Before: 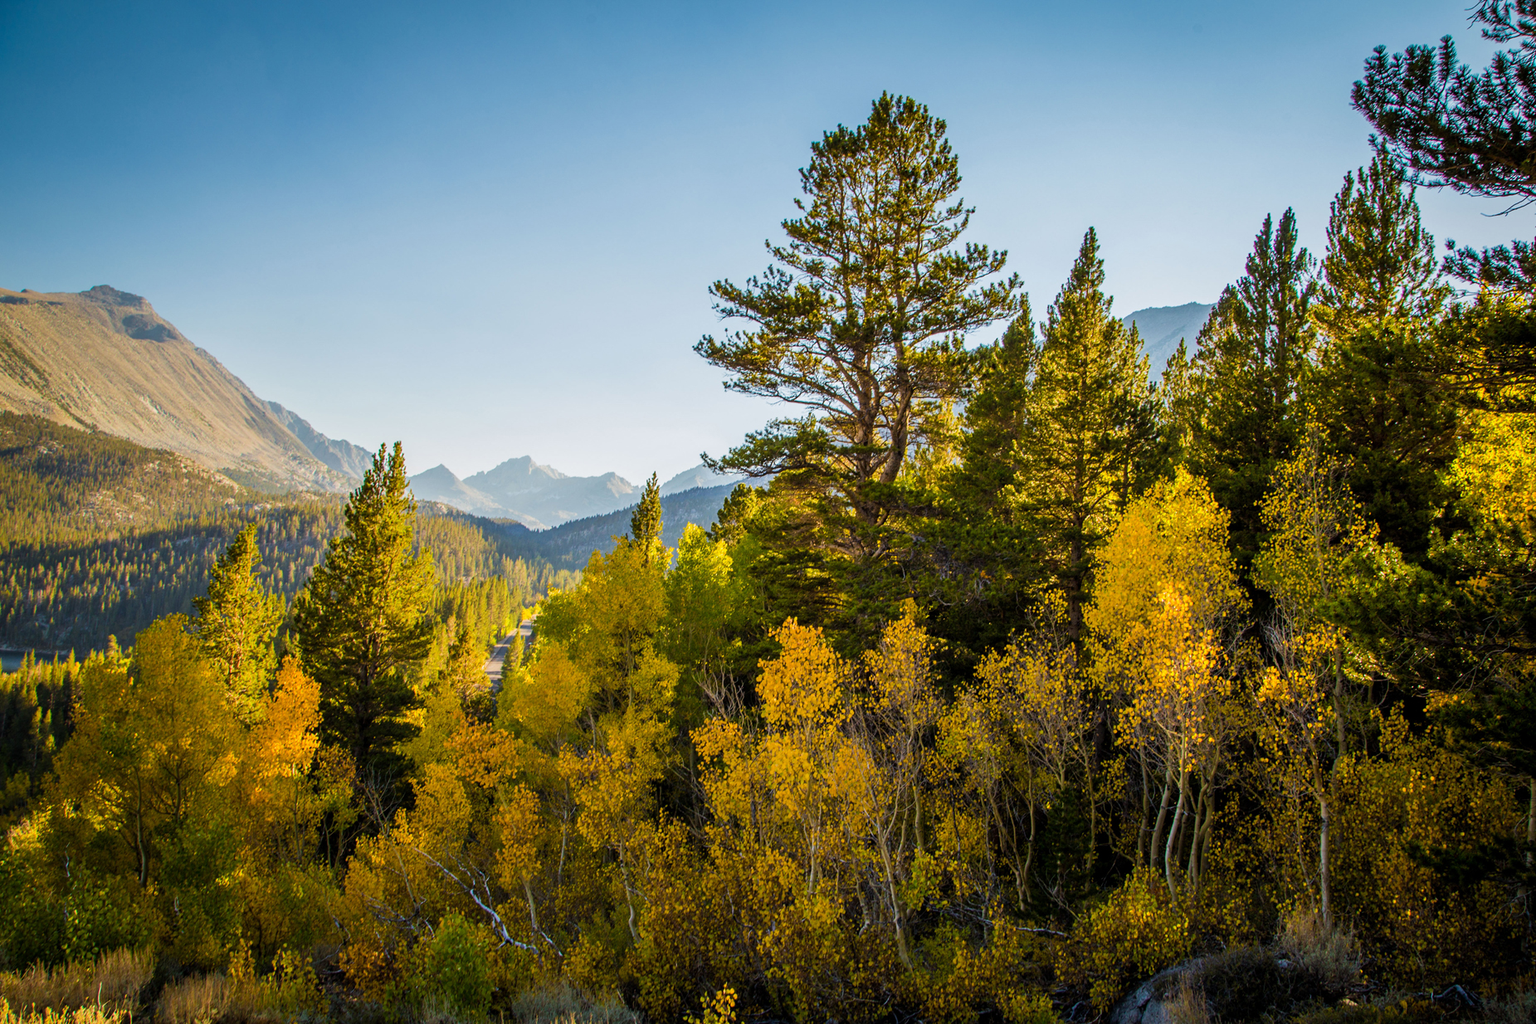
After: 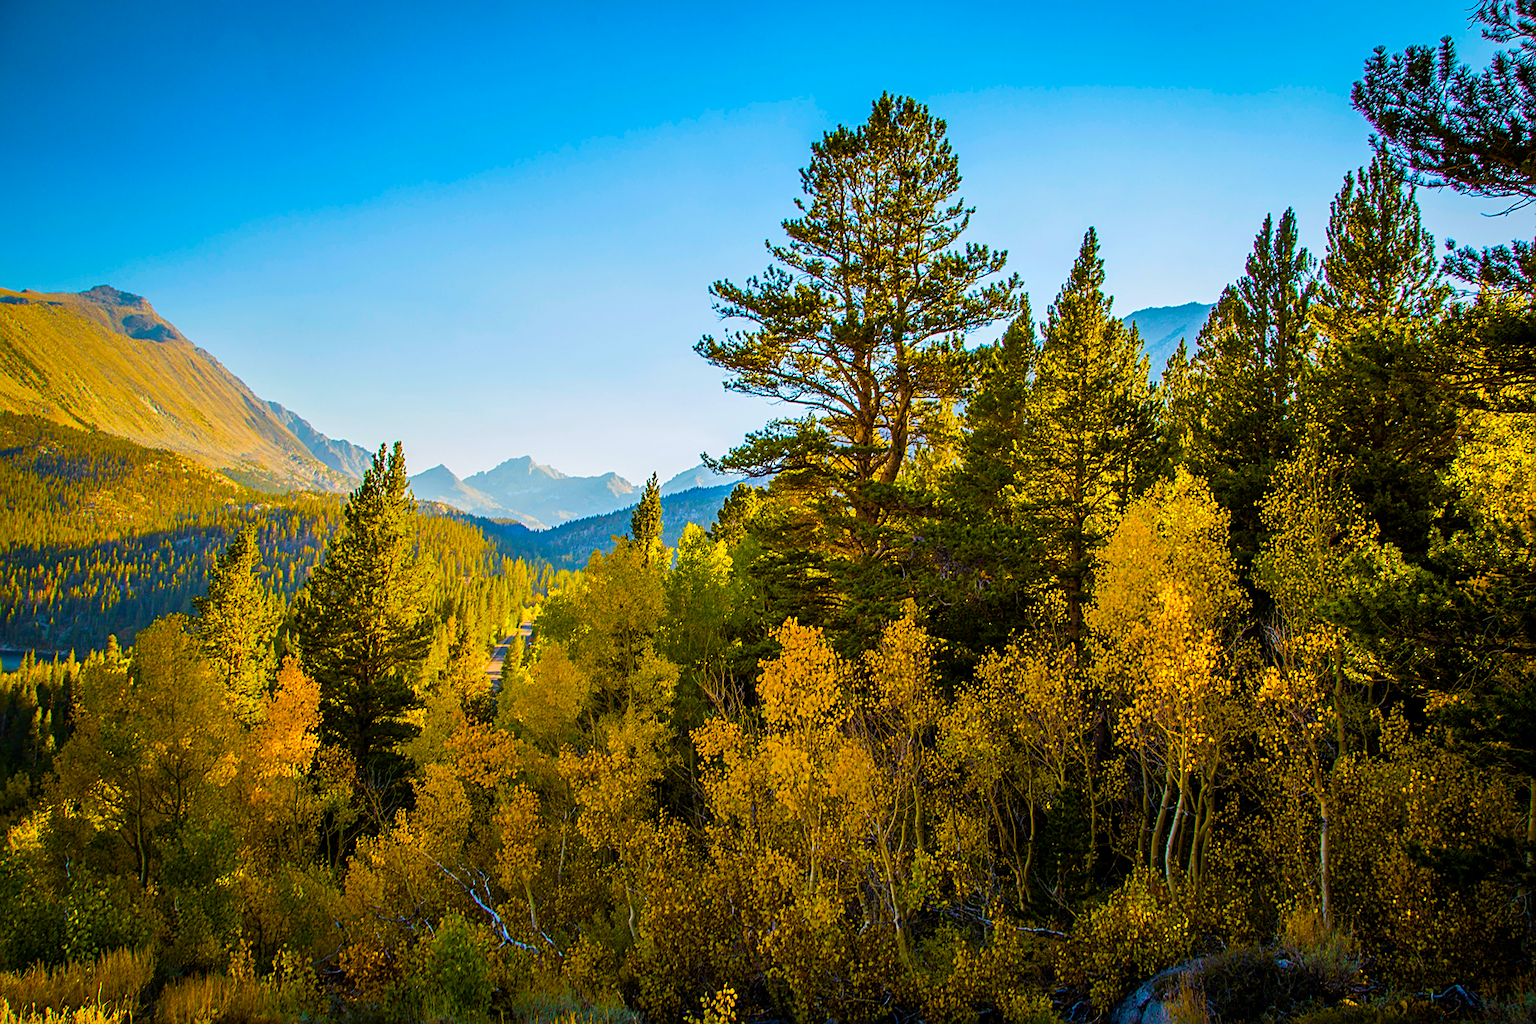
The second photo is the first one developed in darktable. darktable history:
color balance rgb: linear chroma grading › global chroma 42%, perceptual saturation grading › global saturation 42%, global vibrance 33%
sharpen: on, module defaults
tone equalizer: on, module defaults
